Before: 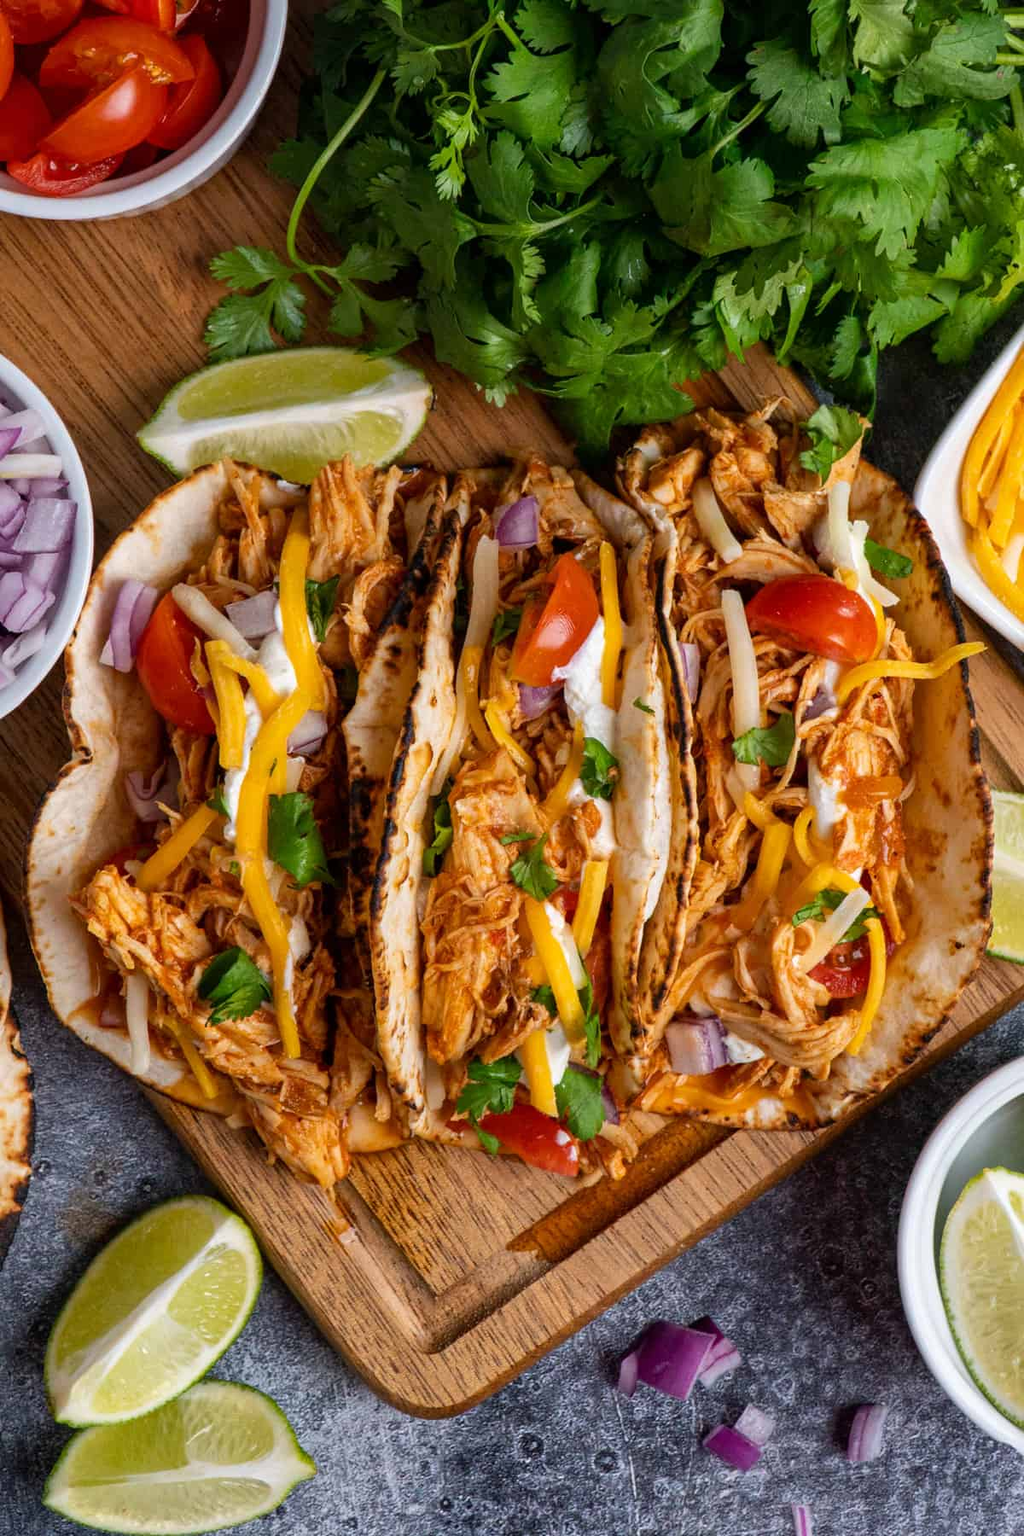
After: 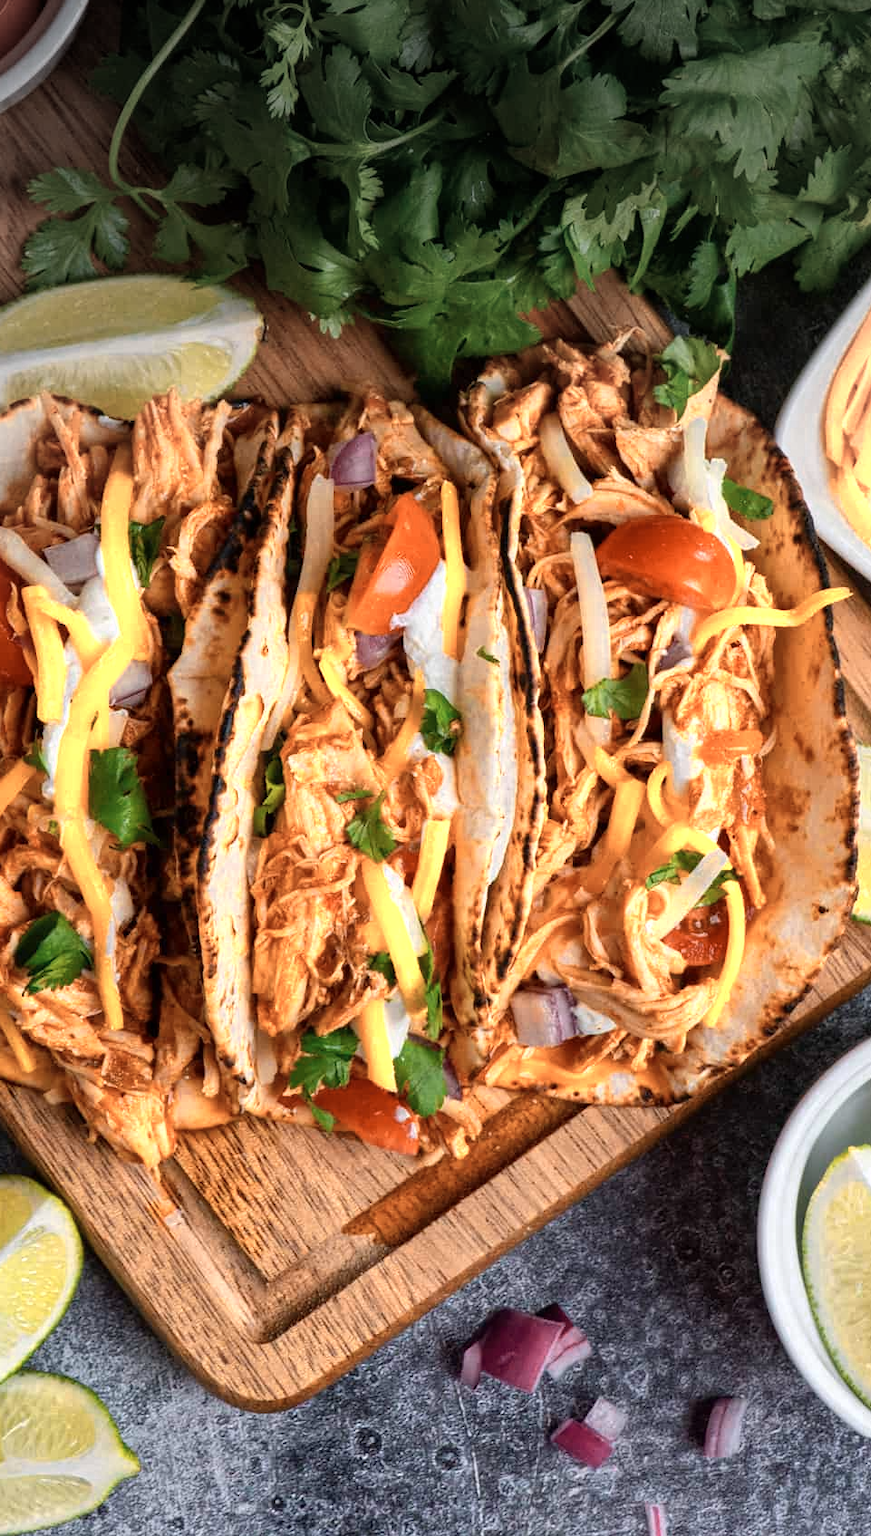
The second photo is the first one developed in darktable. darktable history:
vignetting: center (-0.024, 0.397)
color zones: curves: ch0 [(0.018, 0.548) (0.224, 0.64) (0.425, 0.447) (0.675, 0.575) (0.732, 0.579)]; ch1 [(0.066, 0.487) (0.25, 0.5) (0.404, 0.43) (0.75, 0.421) (0.956, 0.421)]; ch2 [(0.044, 0.561) (0.215, 0.465) (0.399, 0.544) (0.465, 0.548) (0.614, 0.447) (0.724, 0.43) (0.882, 0.623) (0.956, 0.632)]
crop and rotate: left 18.012%, top 5.811%, right 1.795%
